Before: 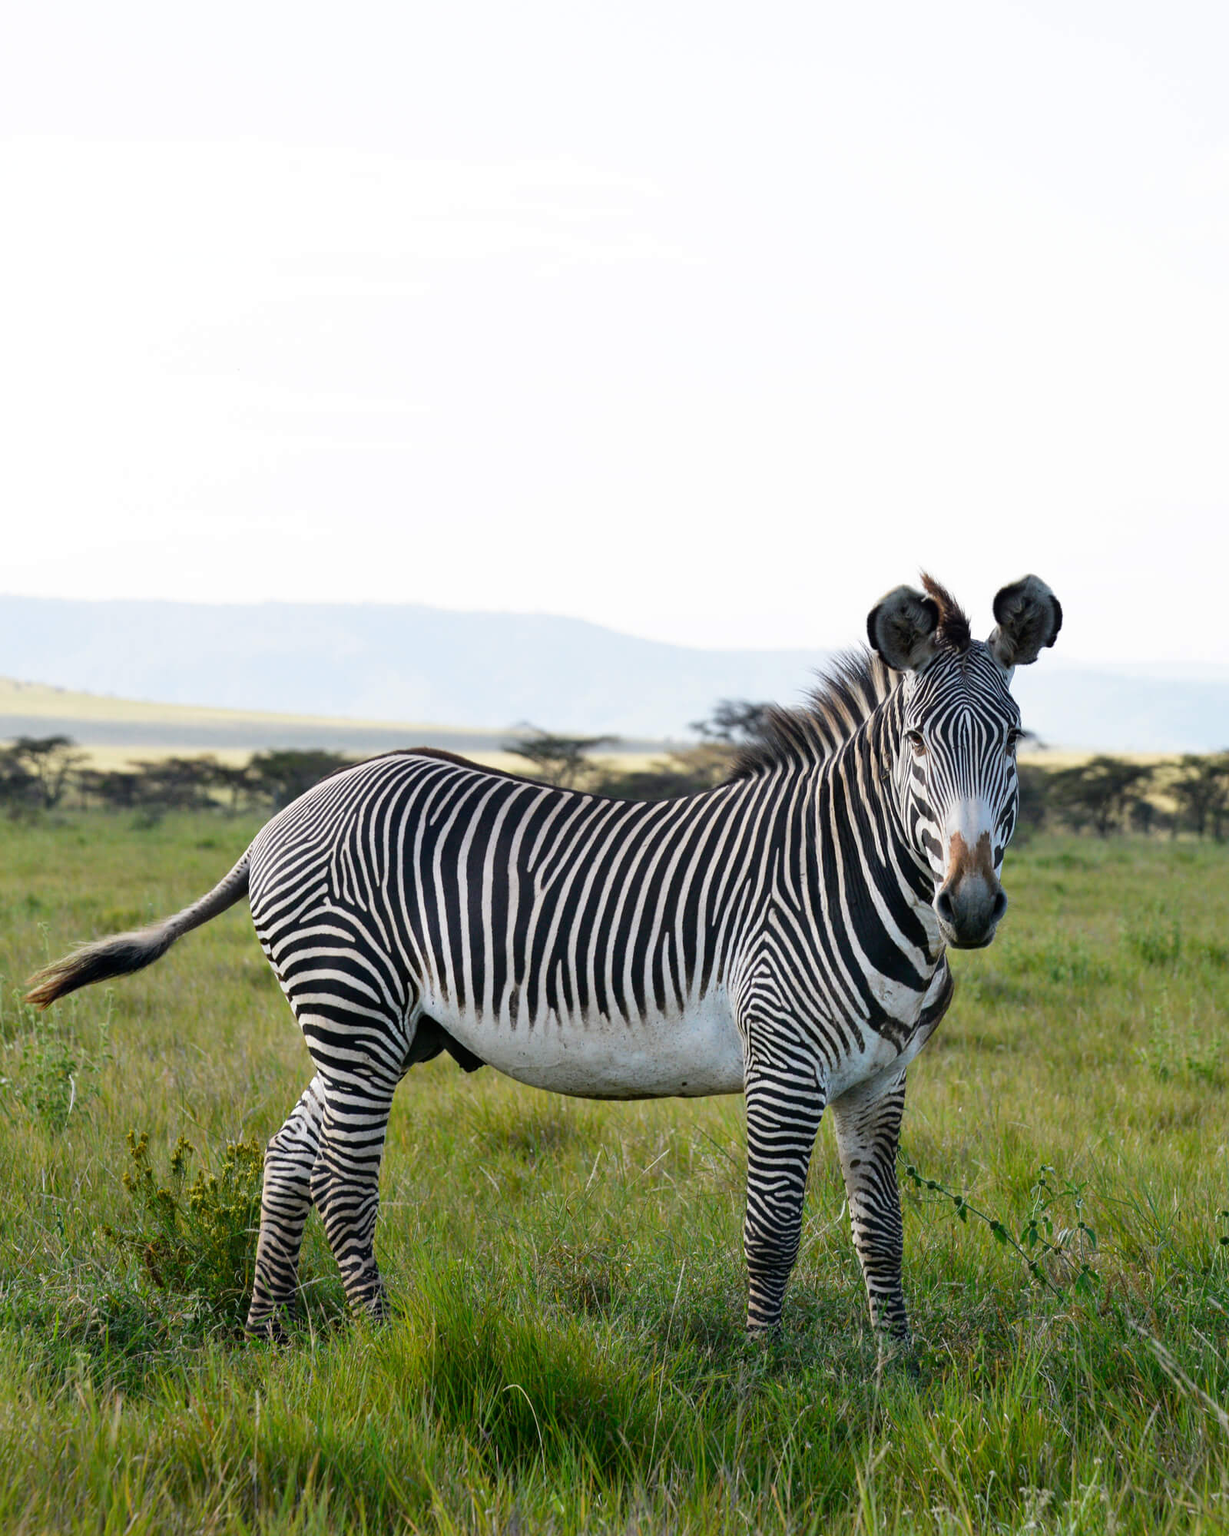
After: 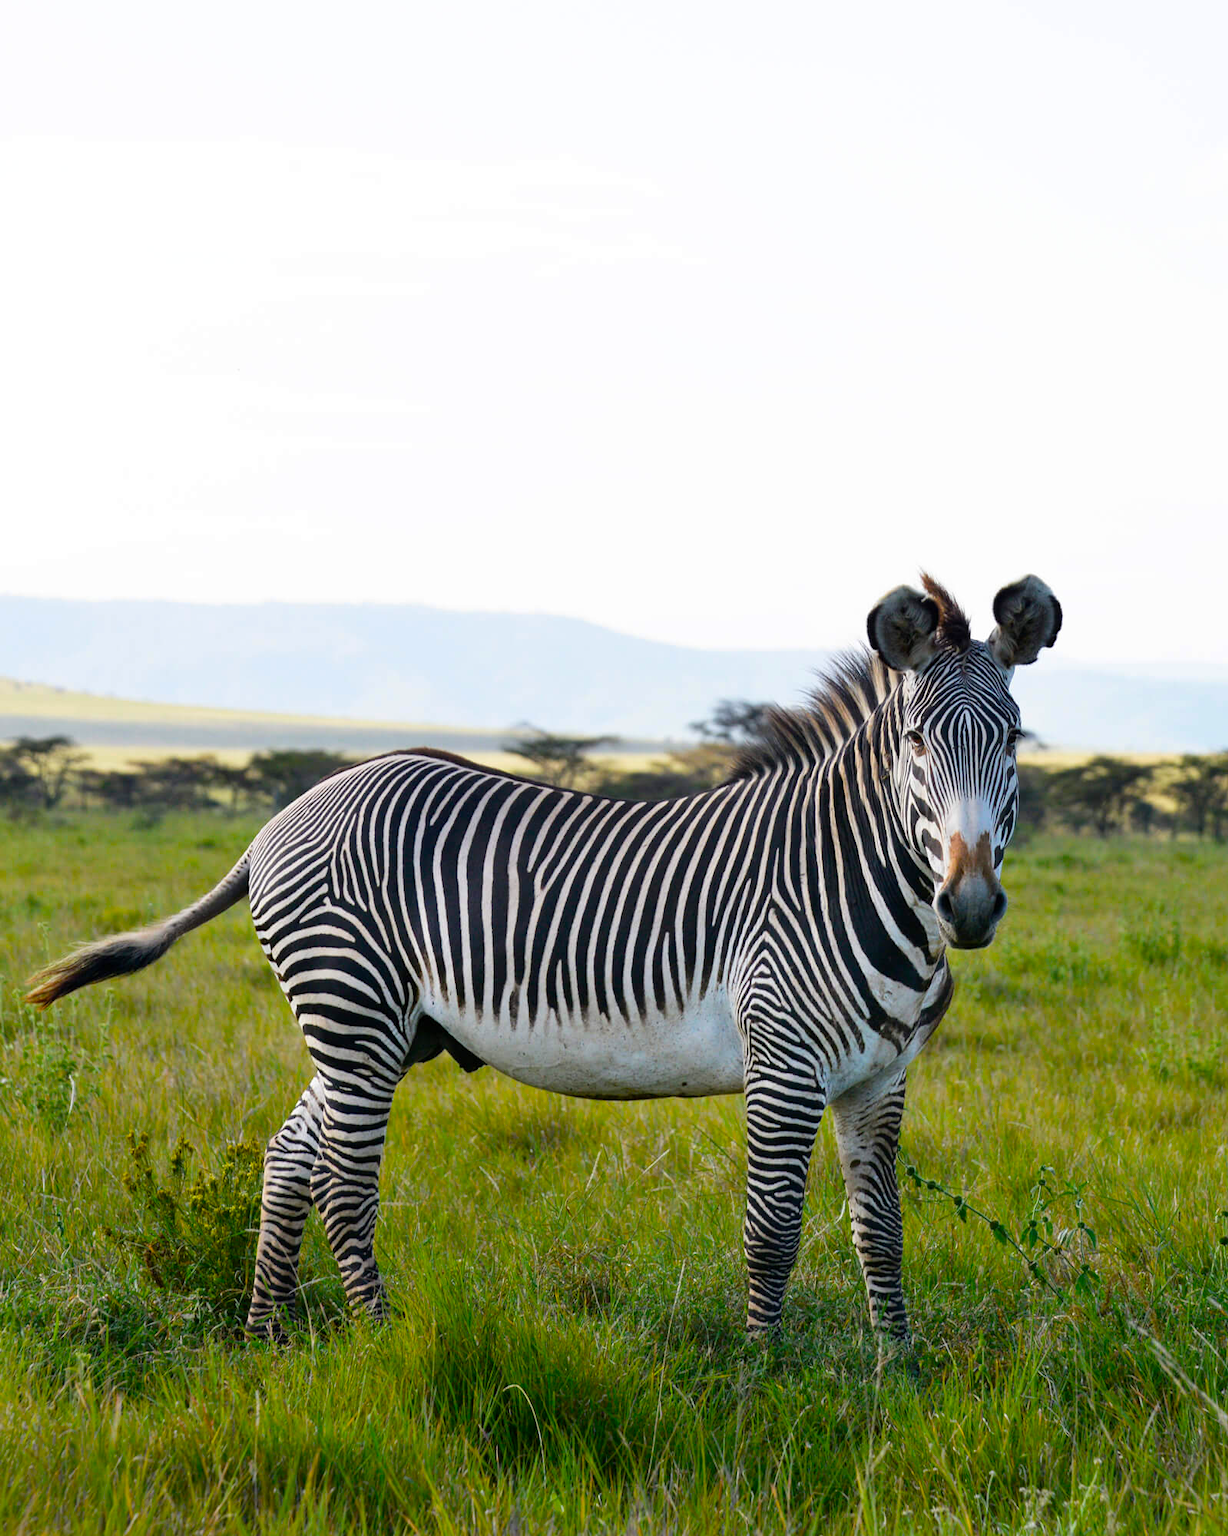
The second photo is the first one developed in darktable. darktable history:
color balance rgb: global offset › hue 170.67°, perceptual saturation grading › global saturation 36.722%
